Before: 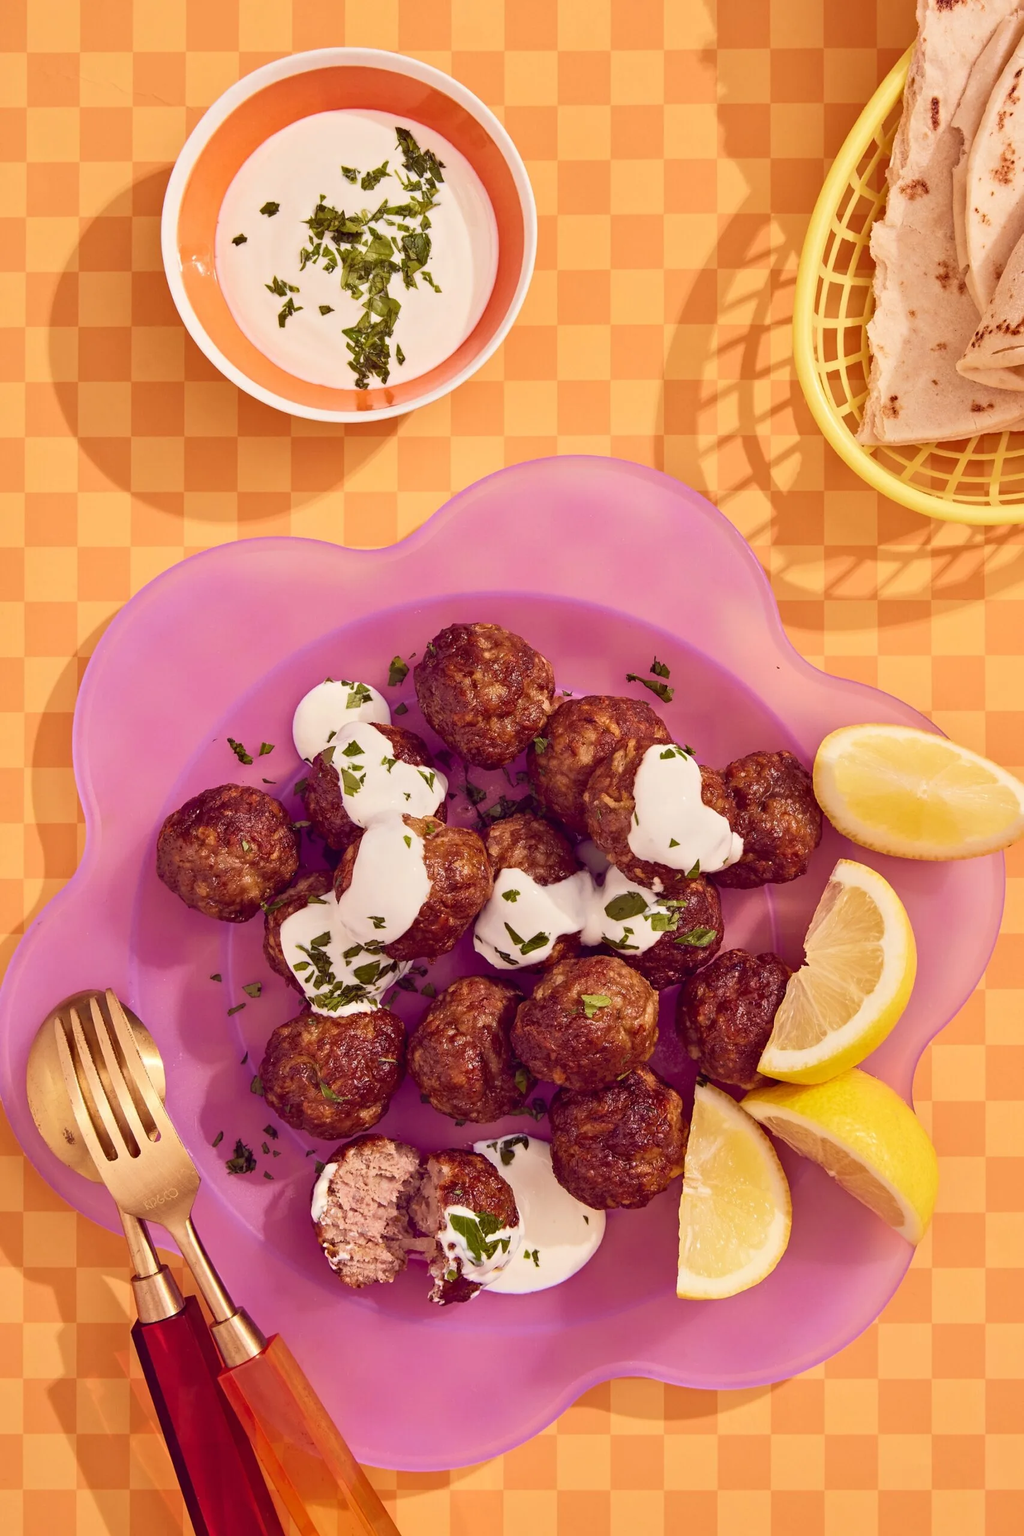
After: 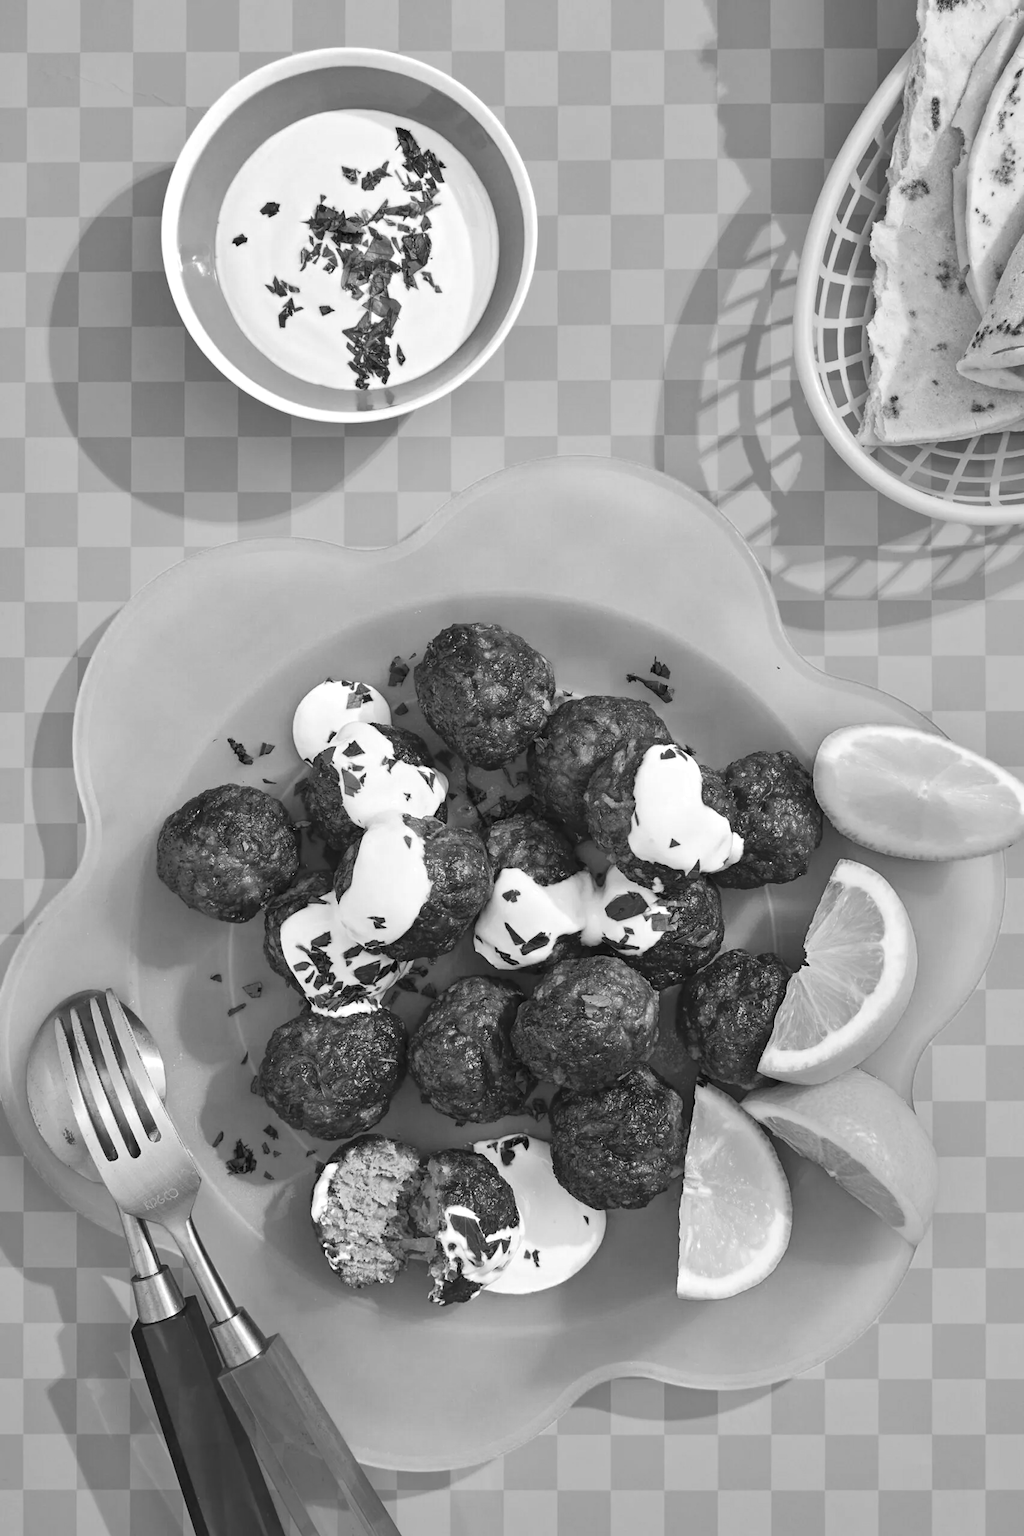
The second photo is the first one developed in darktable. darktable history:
color calibration: output gray [0.25, 0.35, 0.4, 0], illuminant as shot in camera, x 0.442, y 0.412, temperature 2920.35 K
tone equalizer: on, module defaults
